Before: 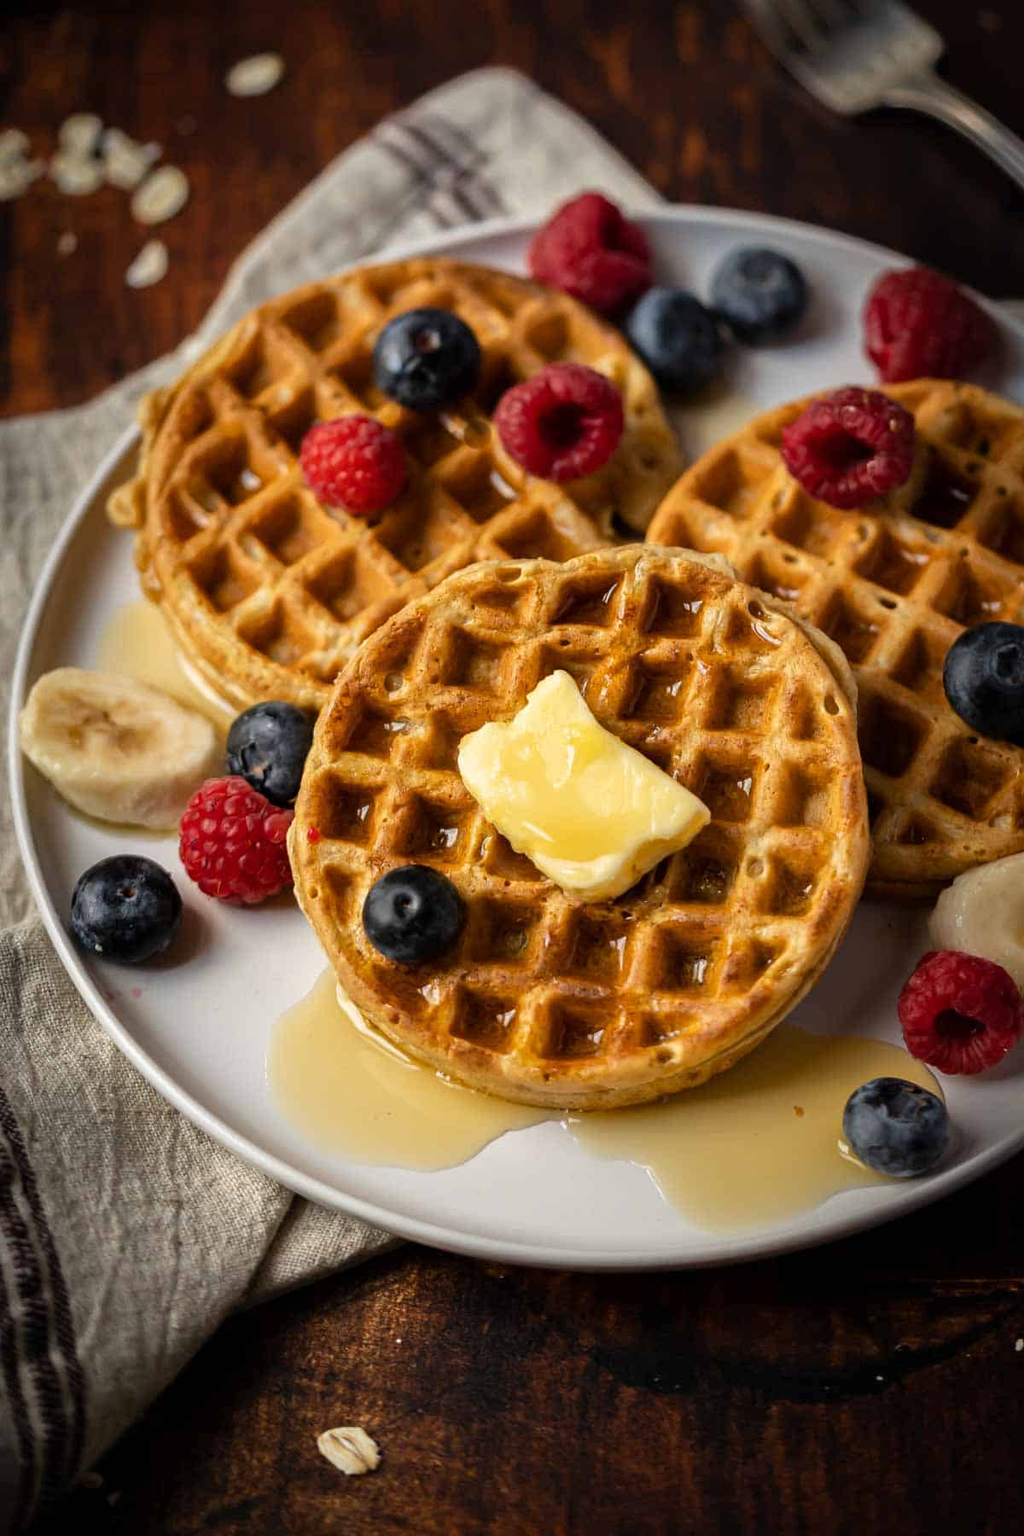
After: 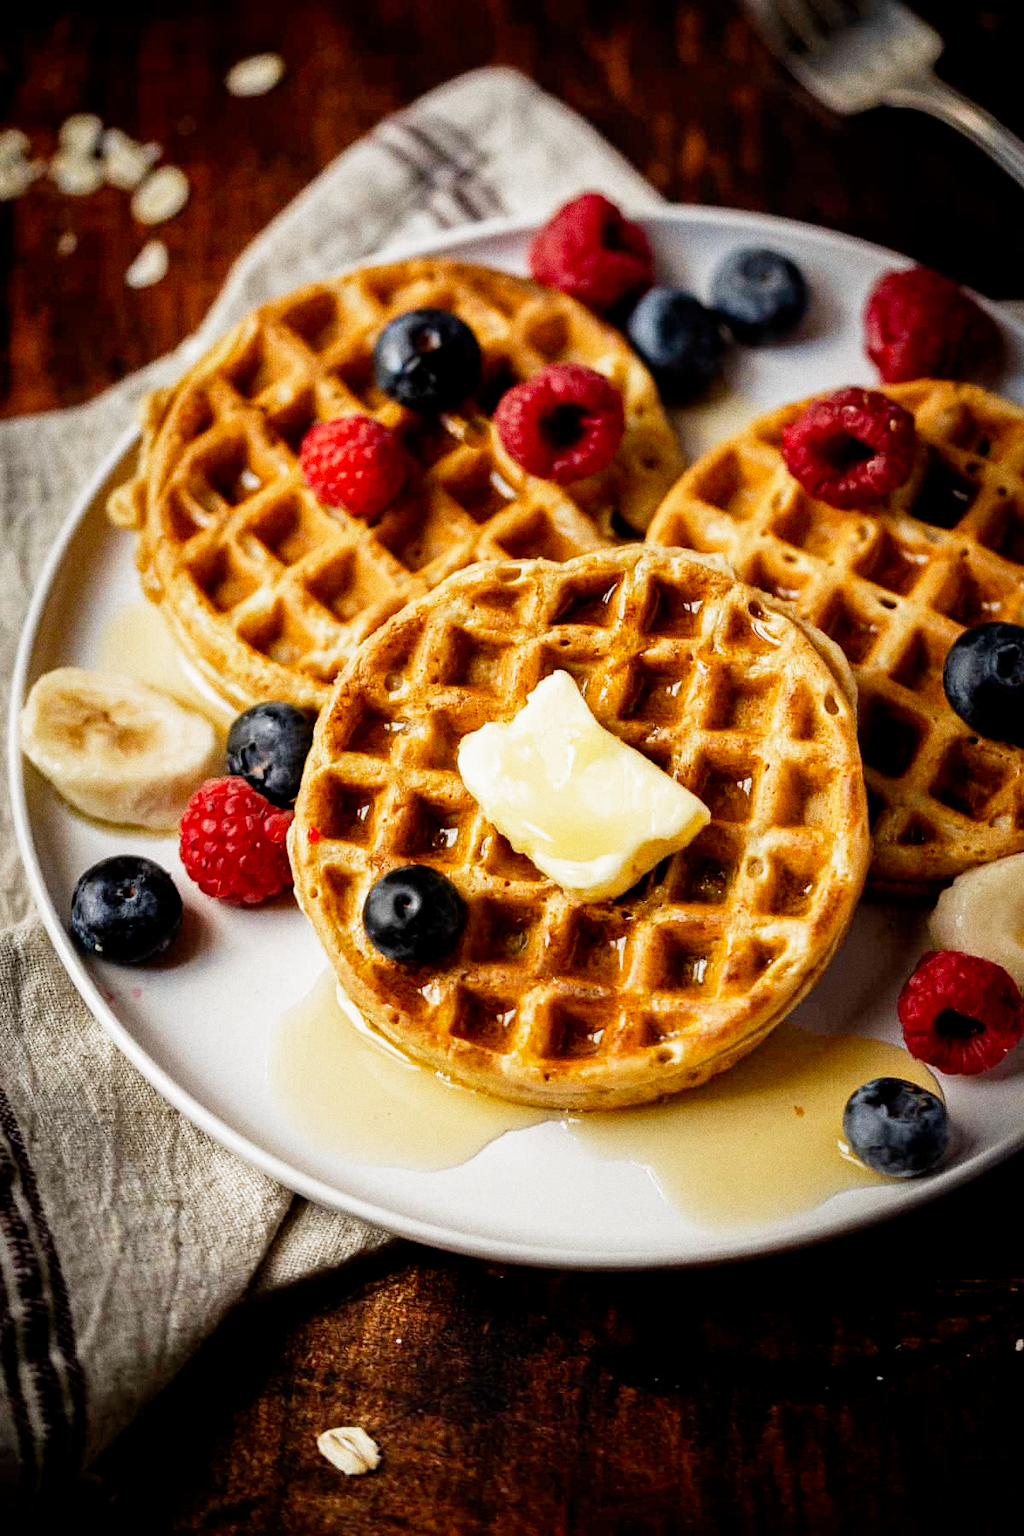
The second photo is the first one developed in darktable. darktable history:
grain: coarseness 8.68 ISO, strength 31.94%
filmic rgb: middle gray luminance 12.74%, black relative exposure -10.13 EV, white relative exposure 3.47 EV, threshold 6 EV, target black luminance 0%, hardness 5.74, latitude 44.69%, contrast 1.221, highlights saturation mix 5%, shadows ↔ highlights balance 26.78%, add noise in highlights 0, preserve chrominance no, color science v3 (2019), use custom middle-gray values true, iterations of high-quality reconstruction 0, contrast in highlights soft, enable highlight reconstruction true
